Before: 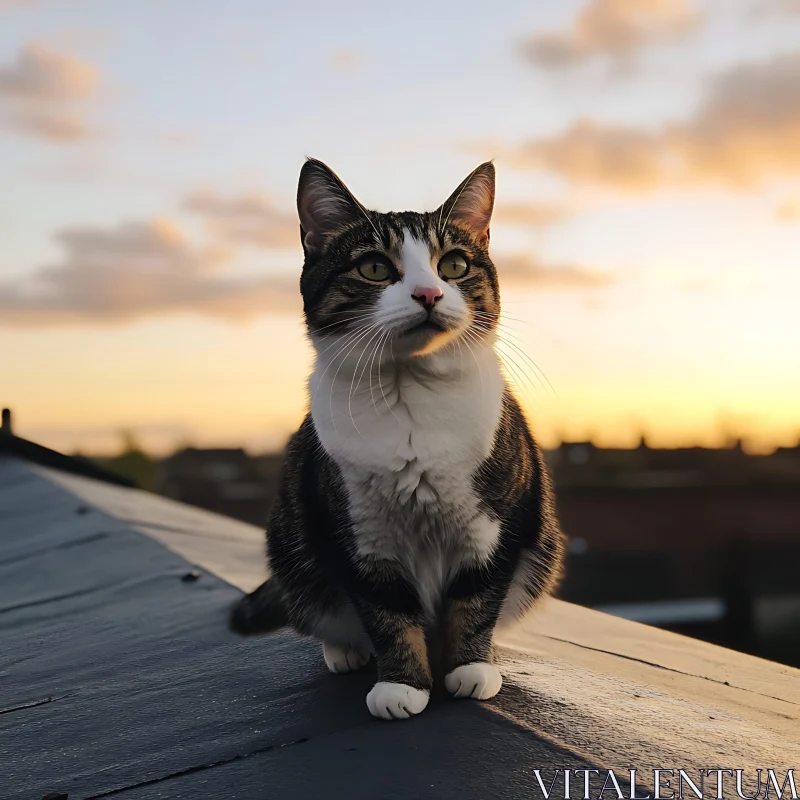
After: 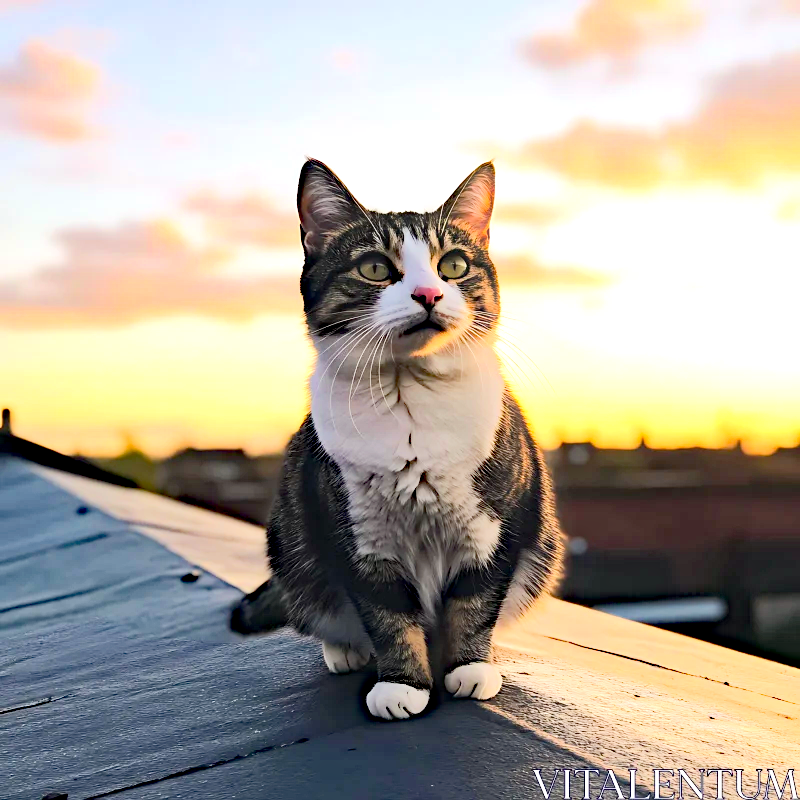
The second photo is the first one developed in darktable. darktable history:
haze removal: strength 0.493, distance 0.424, compatibility mode true, adaptive false
tone equalizer: -8 EV 1.97 EV, -7 EV 2 EV, -6 EV 1.97 EV, -5 EV 1.98 EV, -4 EV 1.97 EV, -3 EV 1.48 EV, -2 EV 0.99 EV, -1 EV 0.475 EV, edges refinement/feathering 500, mask exposure compensation -1.57 EV, preserve details no
